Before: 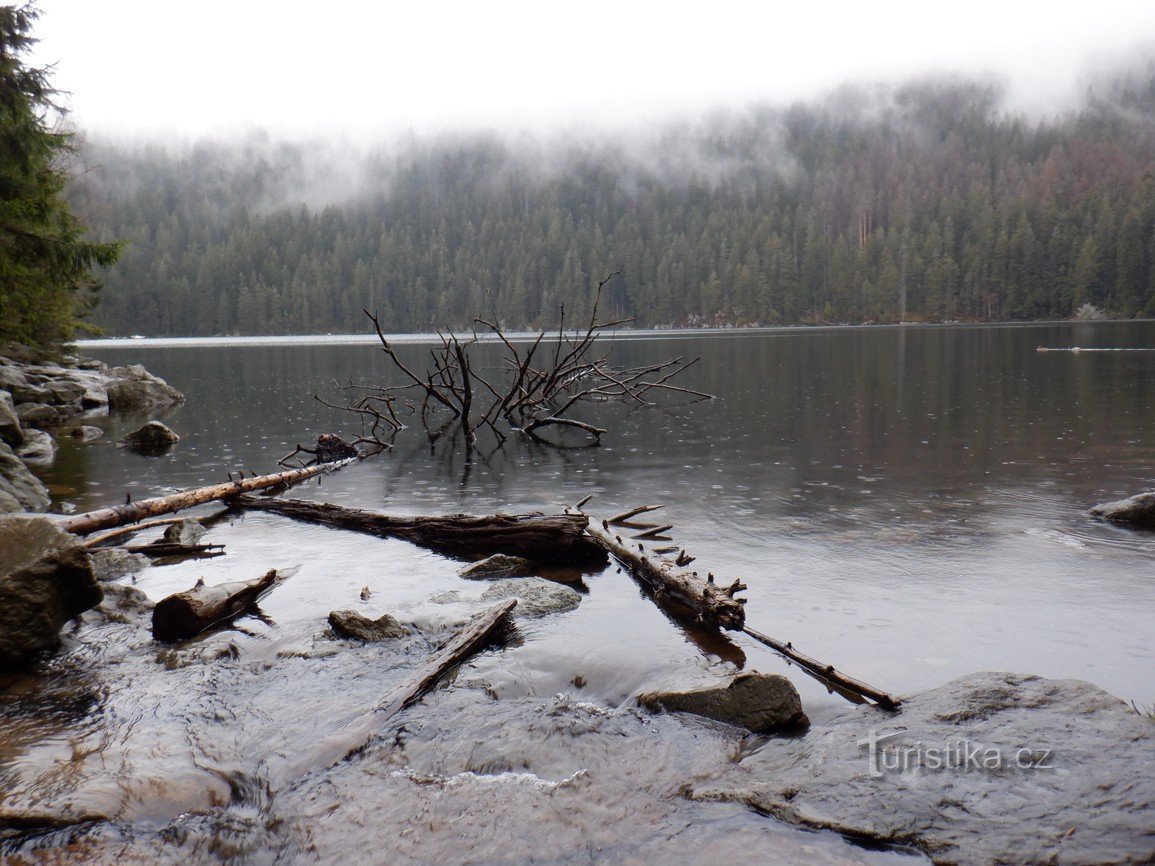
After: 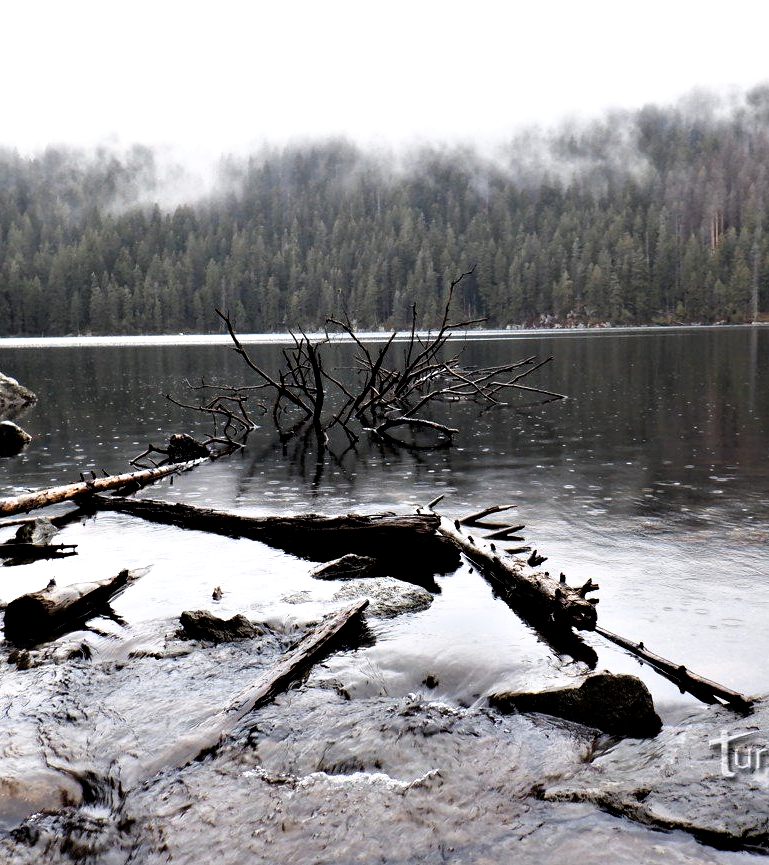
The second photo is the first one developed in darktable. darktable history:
filmic rgb: black relative exposure -8.27 EV, white relative exposure 2.2 EV, target white luminance 99.907%, hardness 7.06, latitude 74.62%, contrast 1.316, highlights saturation mix -2.67%, shadows ↔ highlights balance 30.49%
crop and rotate: left 12.818%, right 20.548%
contrast equalizer: y [[0.6 ×6], [0.55 ×6], [0 ×6], [0 ×6], [0 ×6]]
